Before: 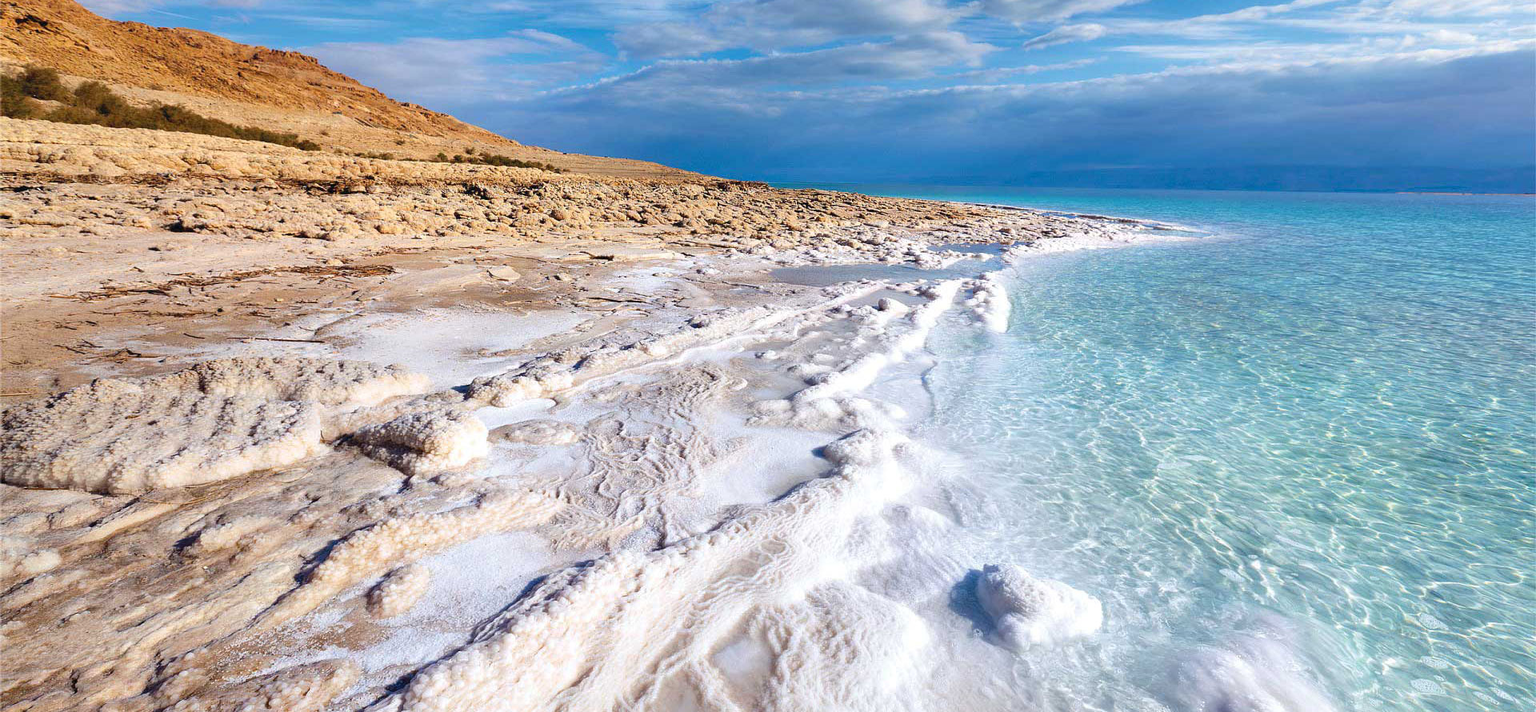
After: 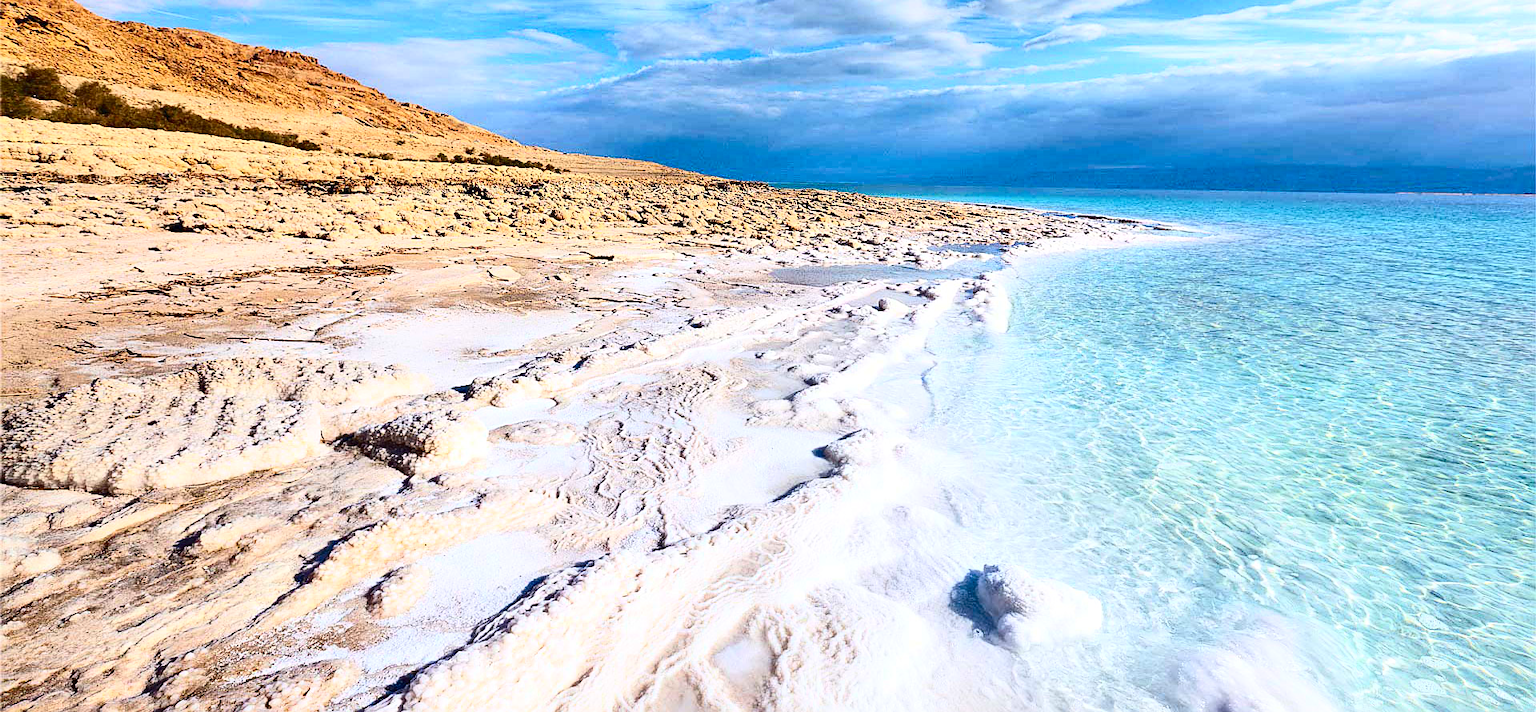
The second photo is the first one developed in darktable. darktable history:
sharpen: amount 0.478
contrast brightness saturation: contrast 0.4, brightness 0.1, saturation 0.21
